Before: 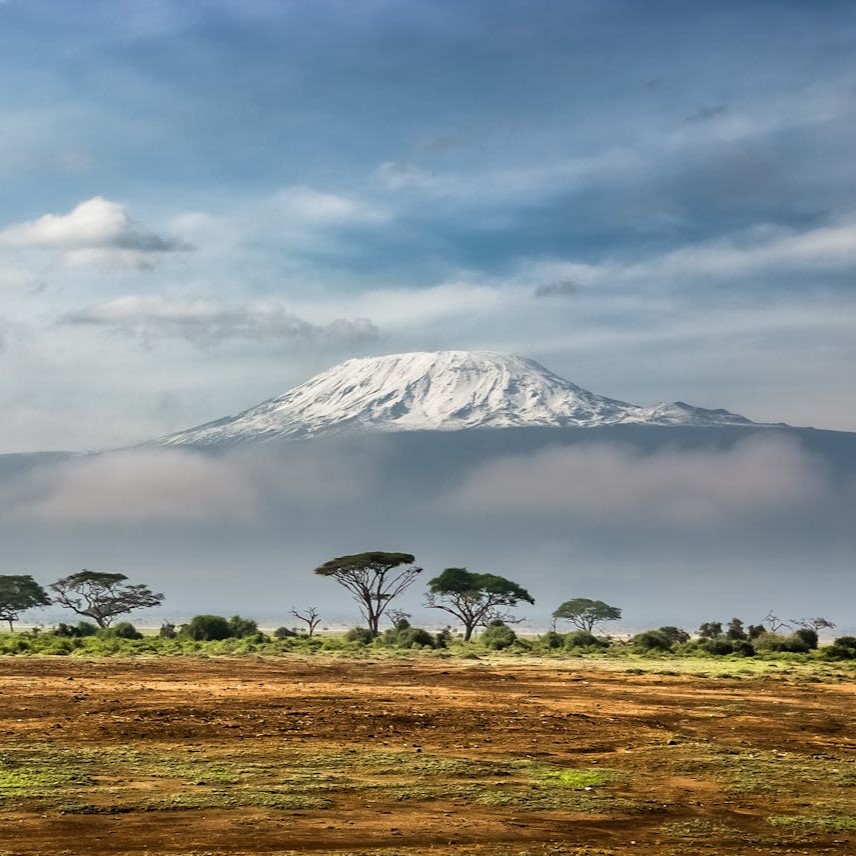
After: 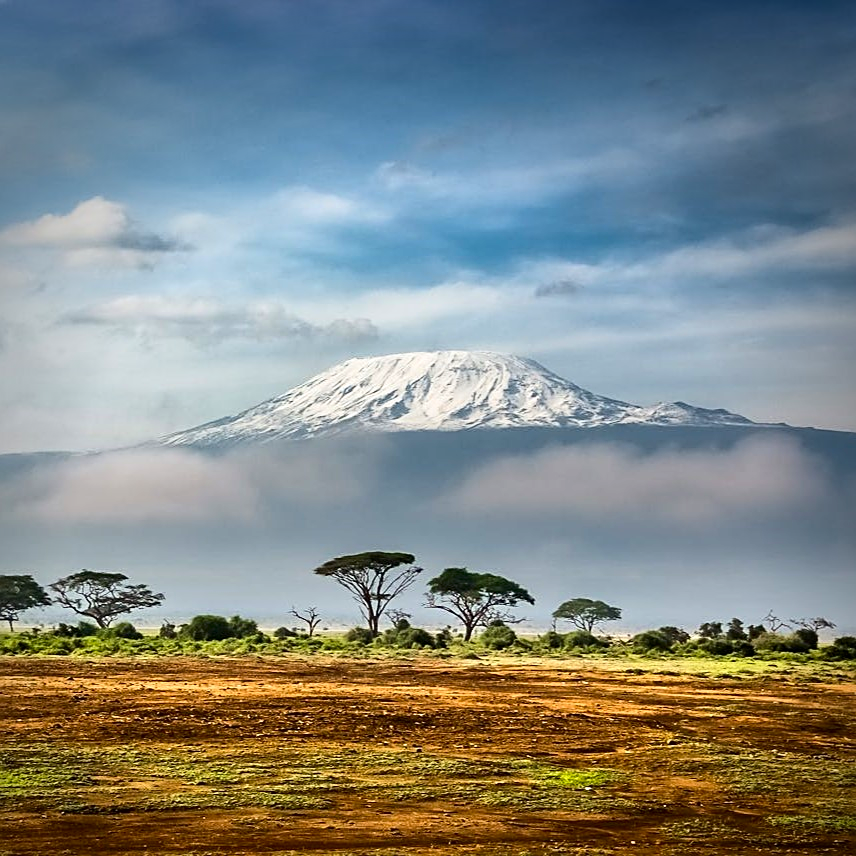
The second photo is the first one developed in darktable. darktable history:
contrast brightness saturation: contrast 0.18, saturation 0.3
shadows and highlights: shadows -10, white point adjustment 1.5, highlights 10
sharpen: on, module defaults
vignetting: brightness -0.629, saturation -0.007, center (-0.028, 0.239)
